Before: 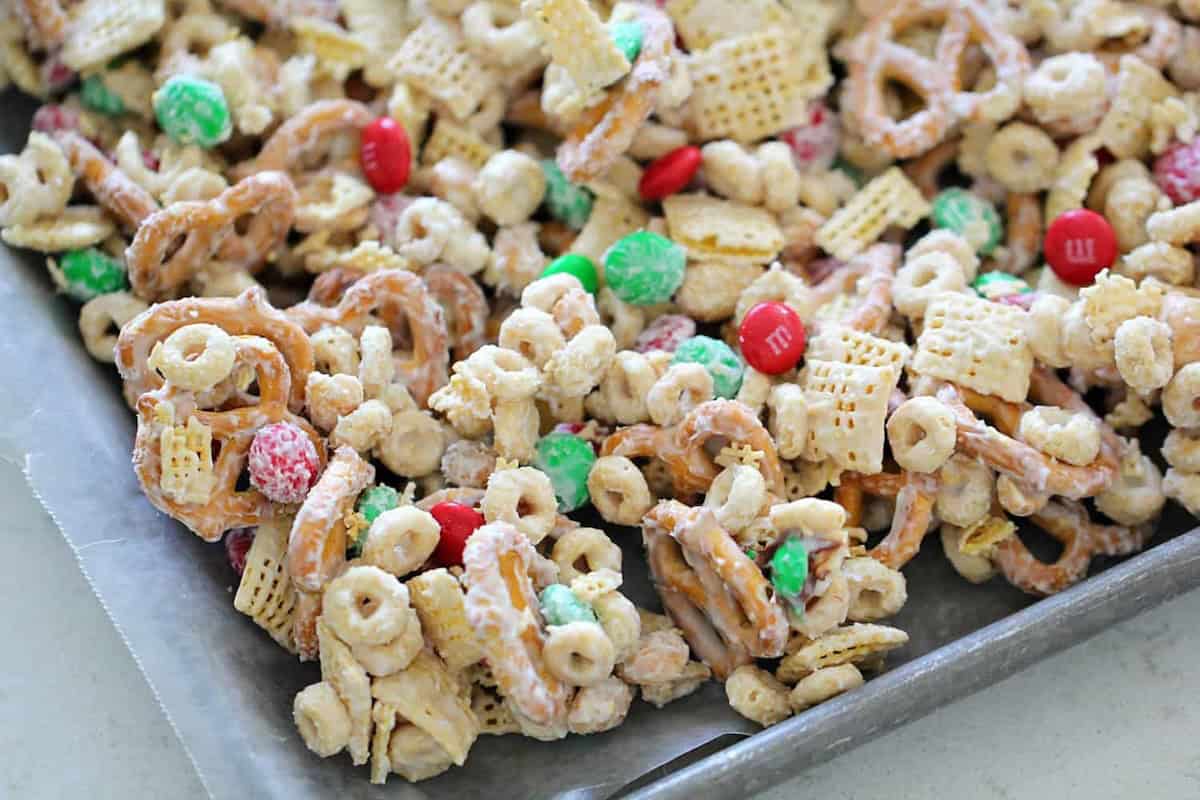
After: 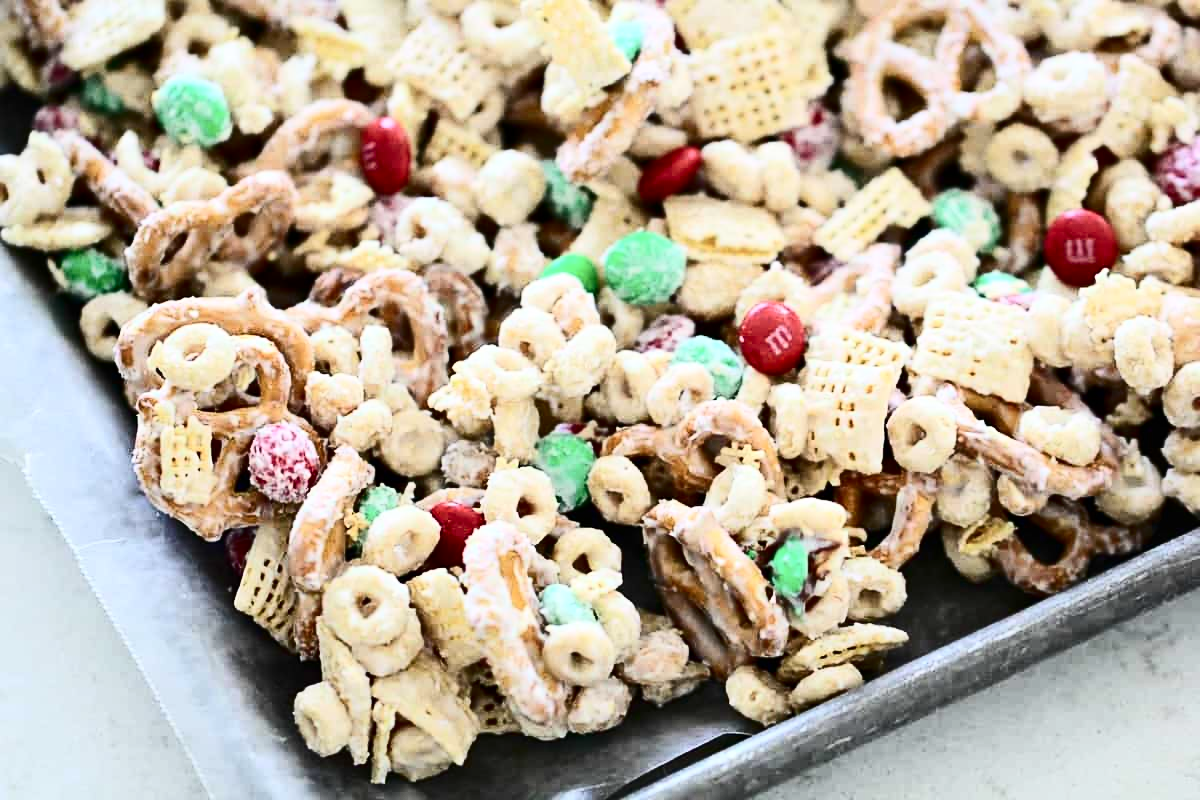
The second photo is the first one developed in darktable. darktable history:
contrast brightness saturation: contrast 0.495, saturation -0.104
